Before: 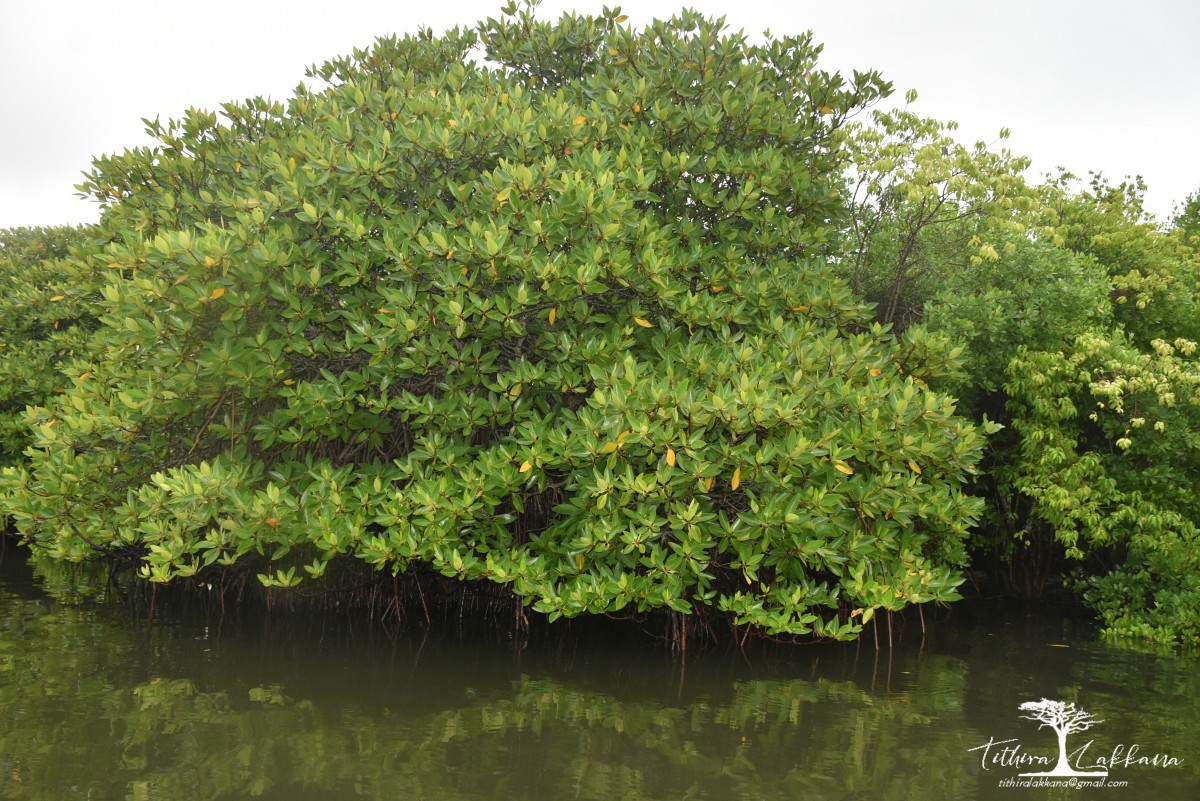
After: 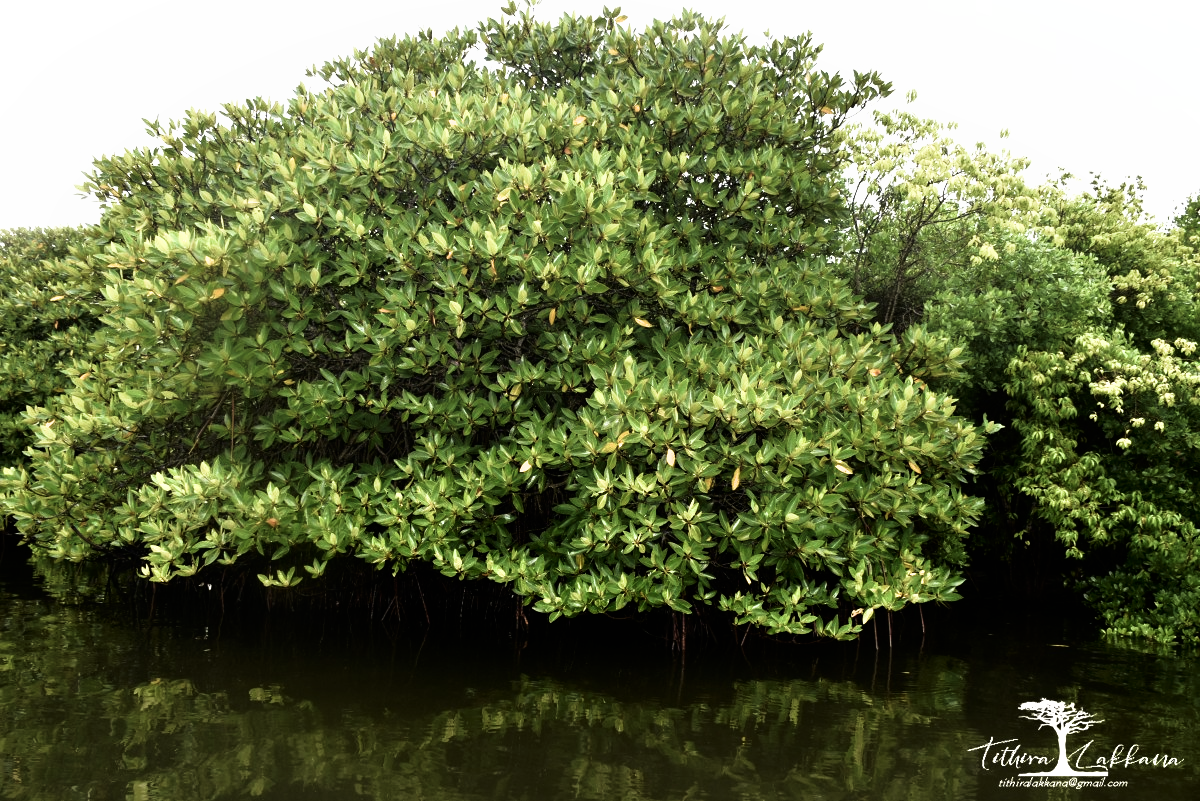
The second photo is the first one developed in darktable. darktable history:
shadows and highlights: shadows -62.42, white point adjustment -5.16, highlights 62.14
exposure: black level correction -0.015, exposure -0.129 EV, compensate highlight preservation false
filmic rgb: black relative exposure -8.18 EV, white relative exposure 2.24 EV, hardness 7.06, latitude 85.95%, contrast 1.683, highlights saturation mix -3.54%, shadows ↔ highlights balance -2.59%
velvia: on, module defaults
